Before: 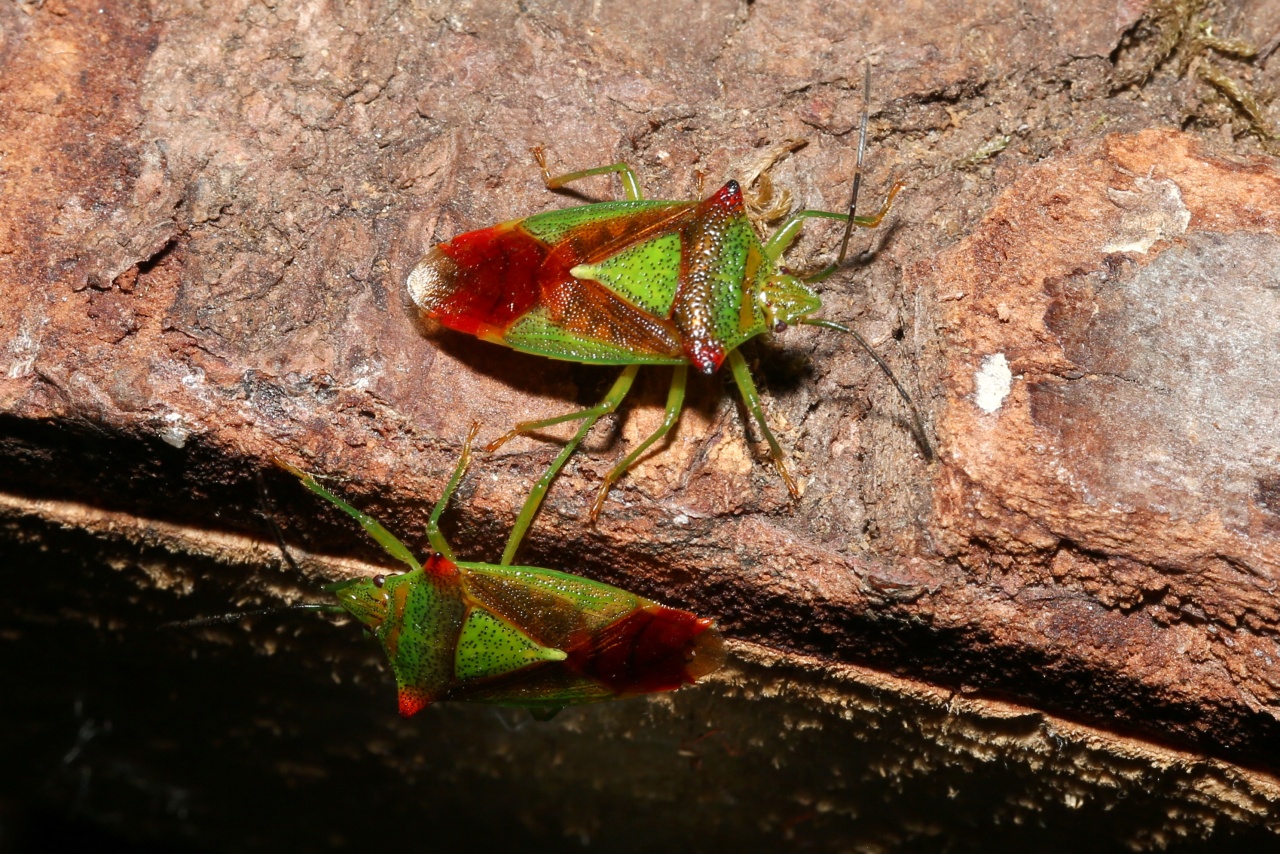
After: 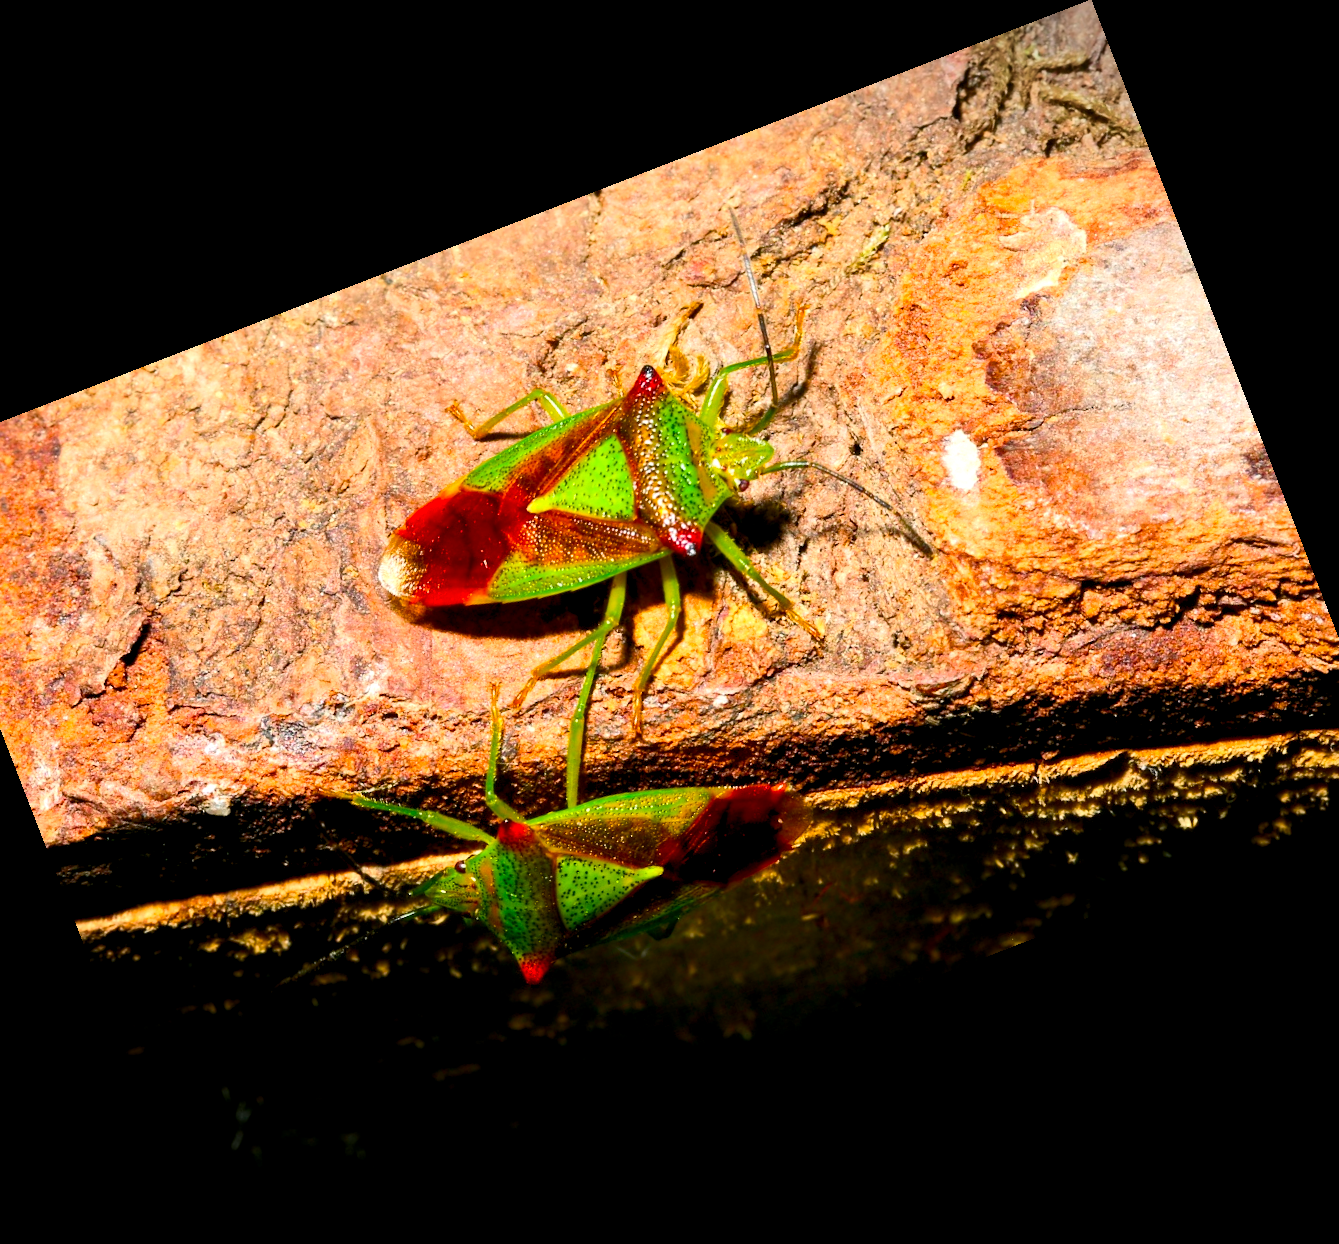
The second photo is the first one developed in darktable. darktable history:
contrast brightness saturation: contrast 0.234, brightness 0.111, saturation 0.288
crop and rotate: angle 21.18°, left 6.826%, right 4.009%, bottom 1.131%
vignetting: fall-off start 100.27%, width/height ratio 1.311
color balance rgb: shadows lift › chroma 2.026%, shadows lift › hue 214.4°, global offset › luminance -0.467%, perceptual saturation grading › global saturation 29.529%, perceptual brilliance grading › global brilliance 9.43%, perceptual brilliance grading › shadows 15.827%, global vibrance 34.915%
